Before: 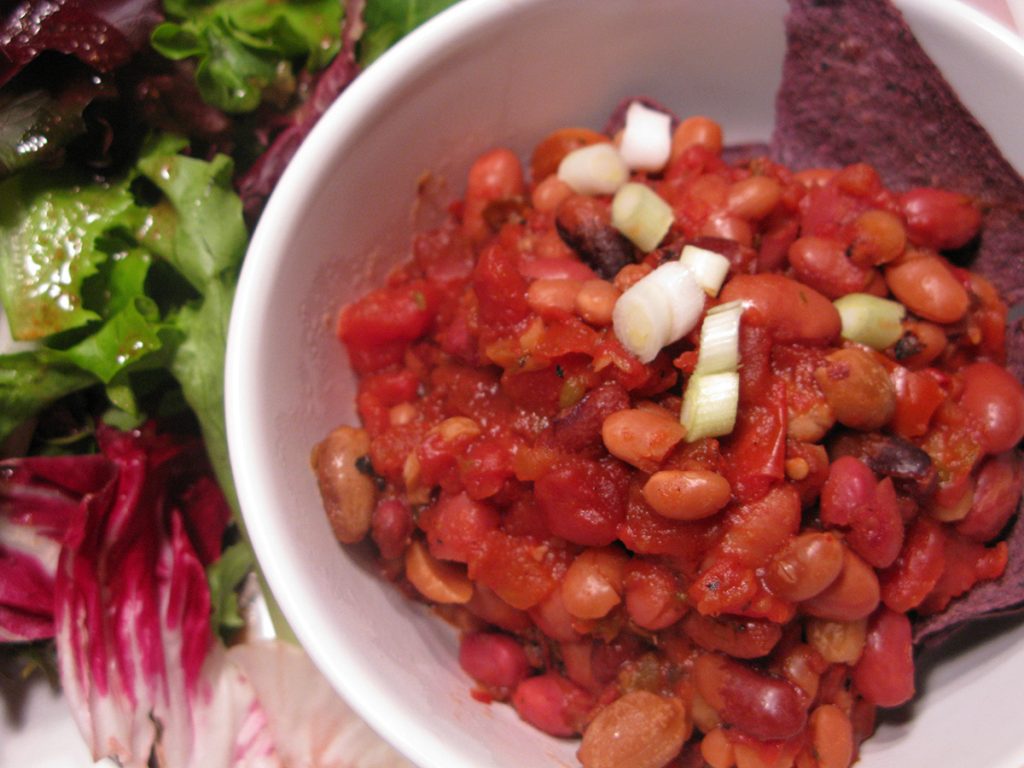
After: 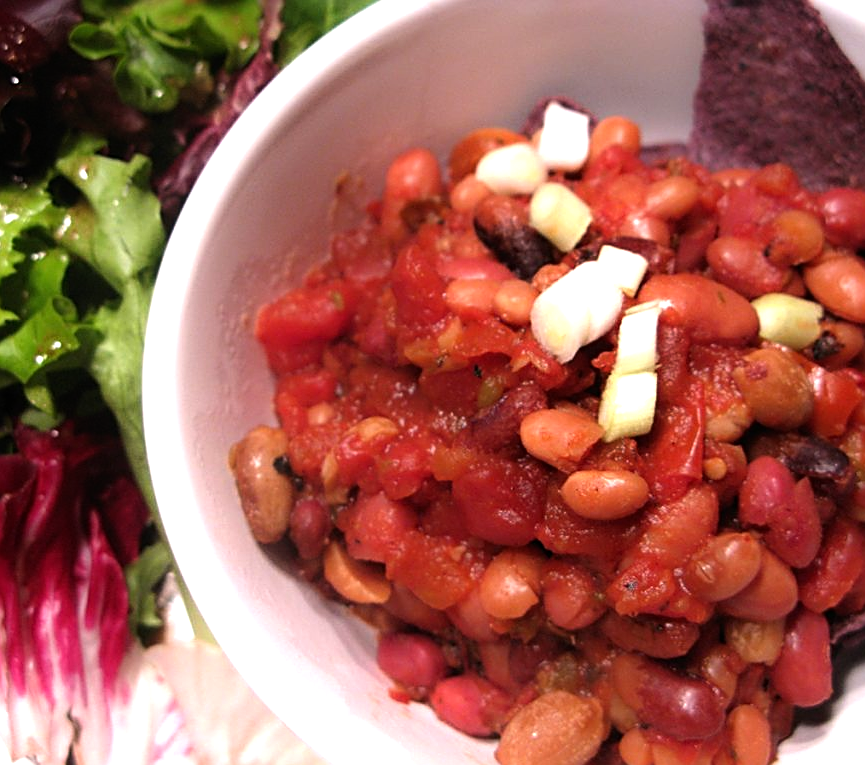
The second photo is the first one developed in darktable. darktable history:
sharpen: on, module defaults
crop: left 8.014%, right 7.474%
tone equalizer: -8 EV -1.08 EV, -7 EV -0.998 EV, -6 EV -0.84 EV, -5 EV -0.562 EV, -3 EV 0.594 EV, -2 EV 0.88 EV, -1 EV 0.989 EV, +0 EV 1.07 EV, smoothing diameter 2.09%, edges refinement/feathering 21.31, mask exposure compensation -1.57 EV, filter diffusion 5
